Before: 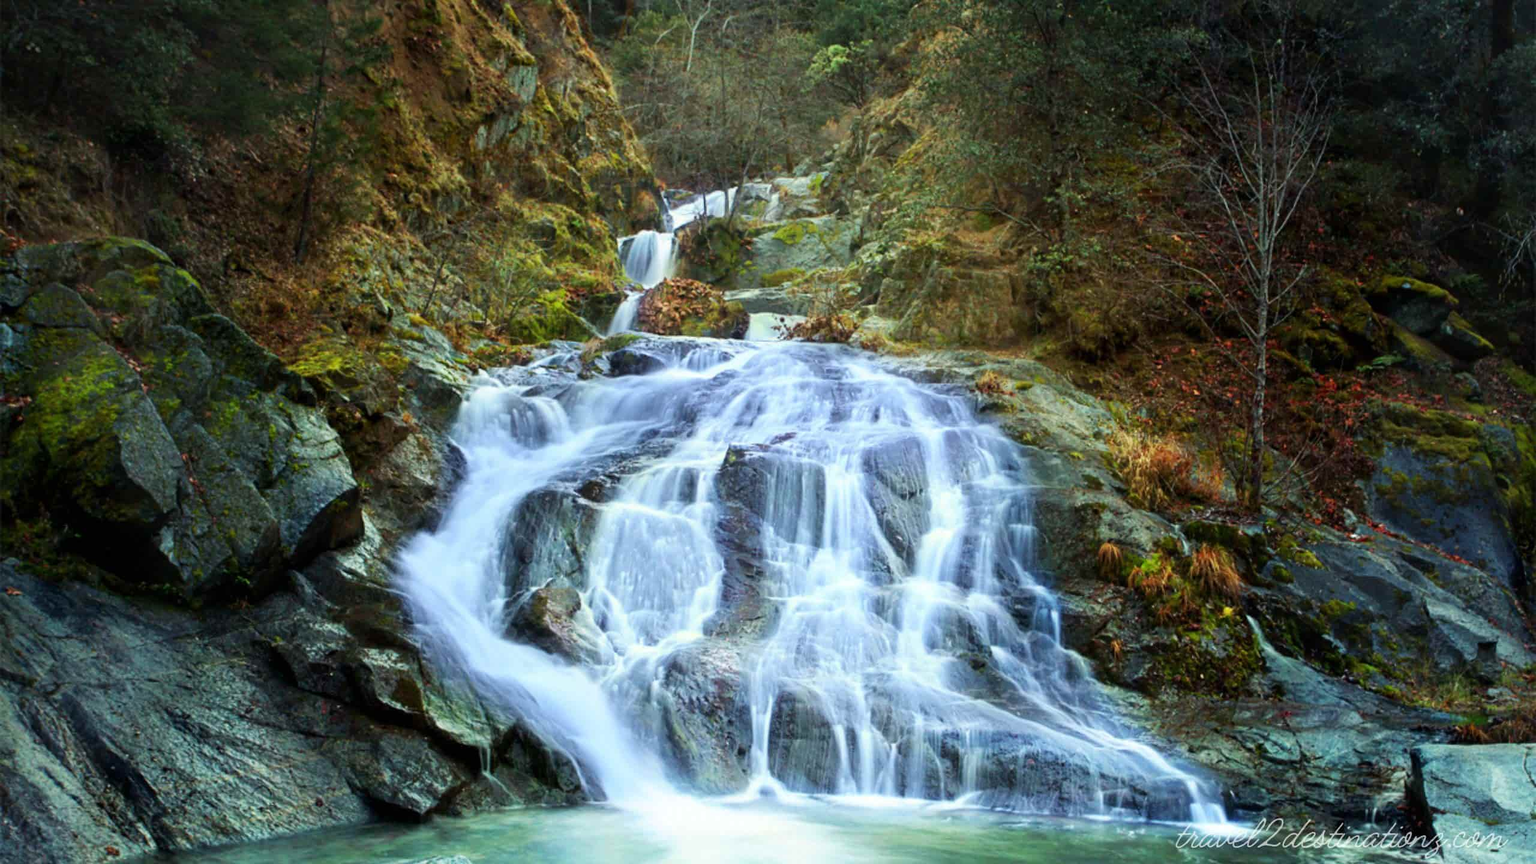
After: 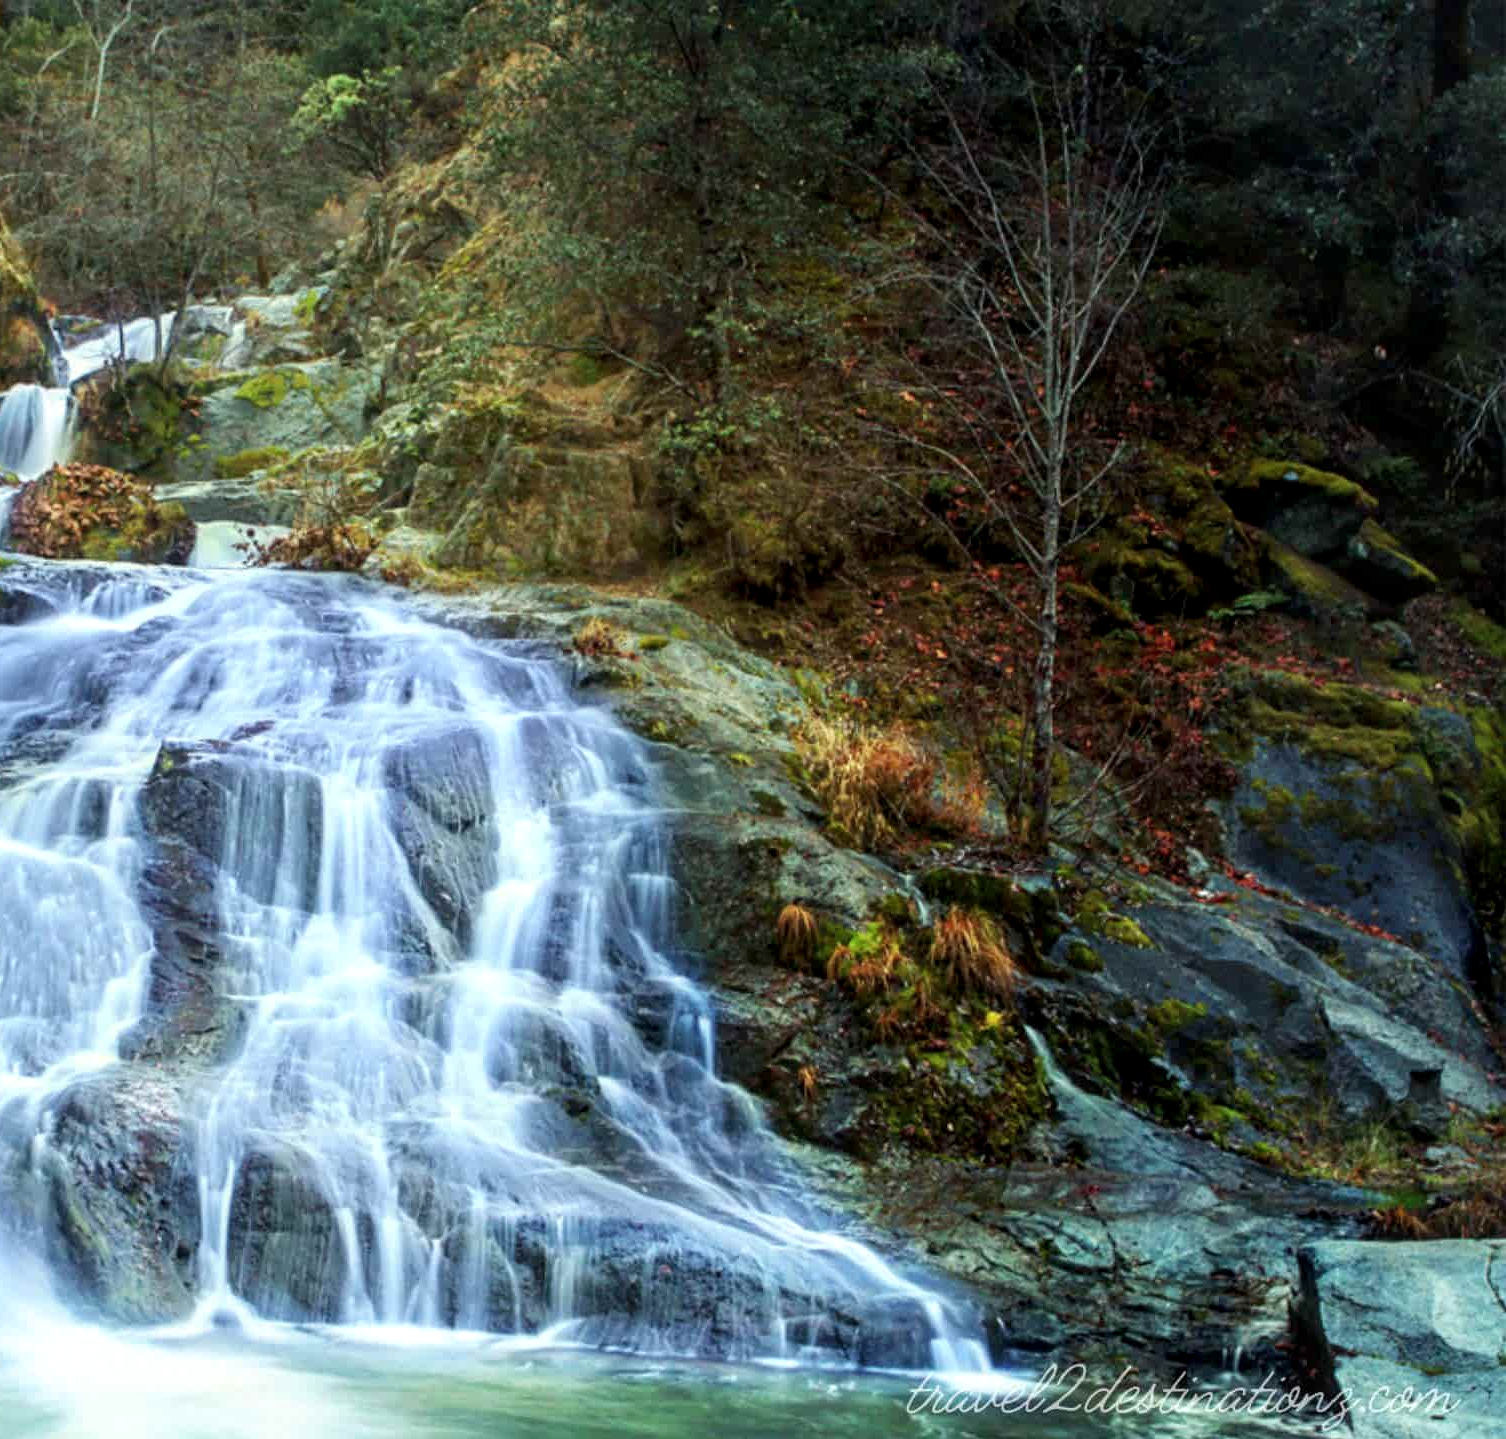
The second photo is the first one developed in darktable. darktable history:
crop: left 41.146%
local contrast: on, module defaults
